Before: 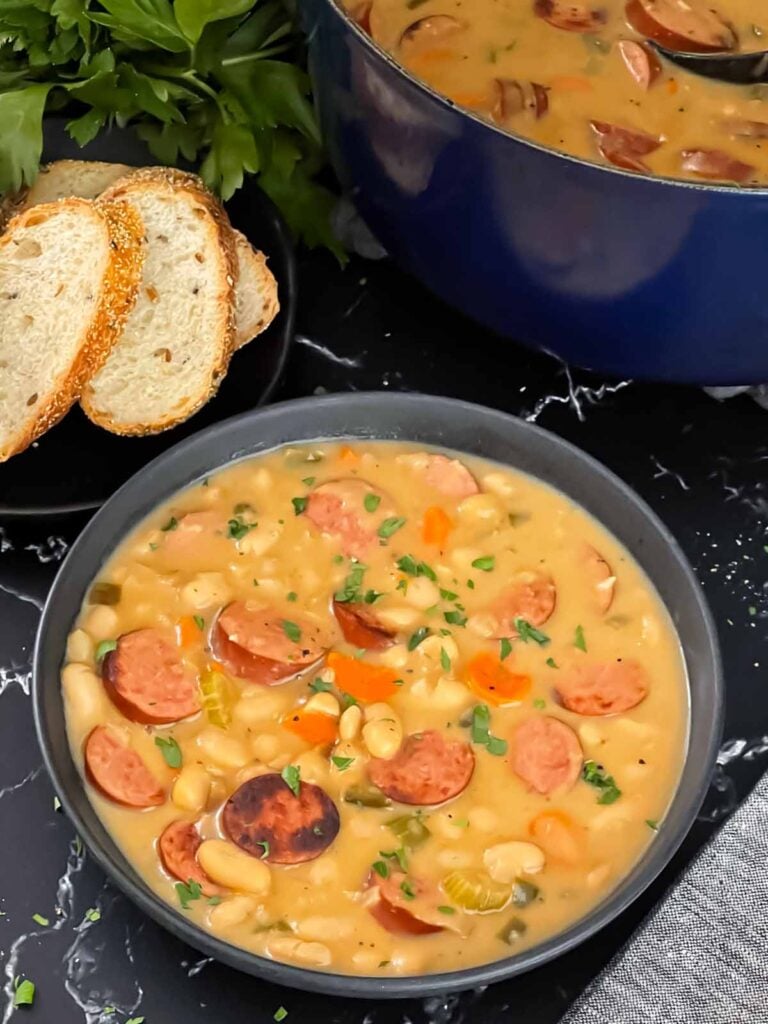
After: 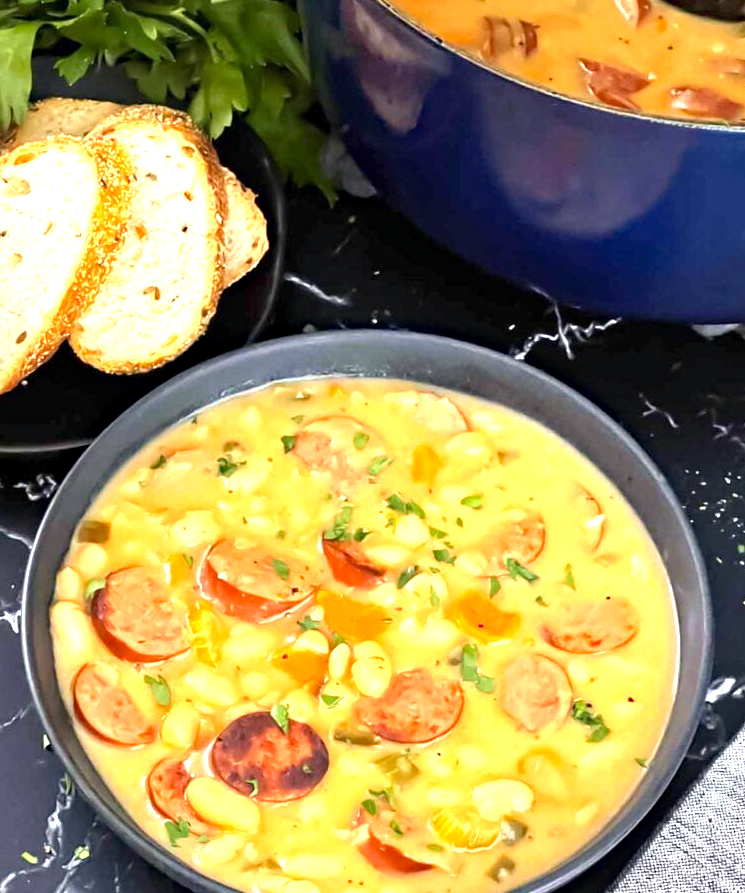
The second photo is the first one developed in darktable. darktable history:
exposure: exposure 1.15 EV, compensate highlight preservation false
haze removal: compatibility mode true, adaptive false
velvia: on, module defaults
crop: left 1.507%, top 6.147%, right 1.379%, bottom 6.637%
